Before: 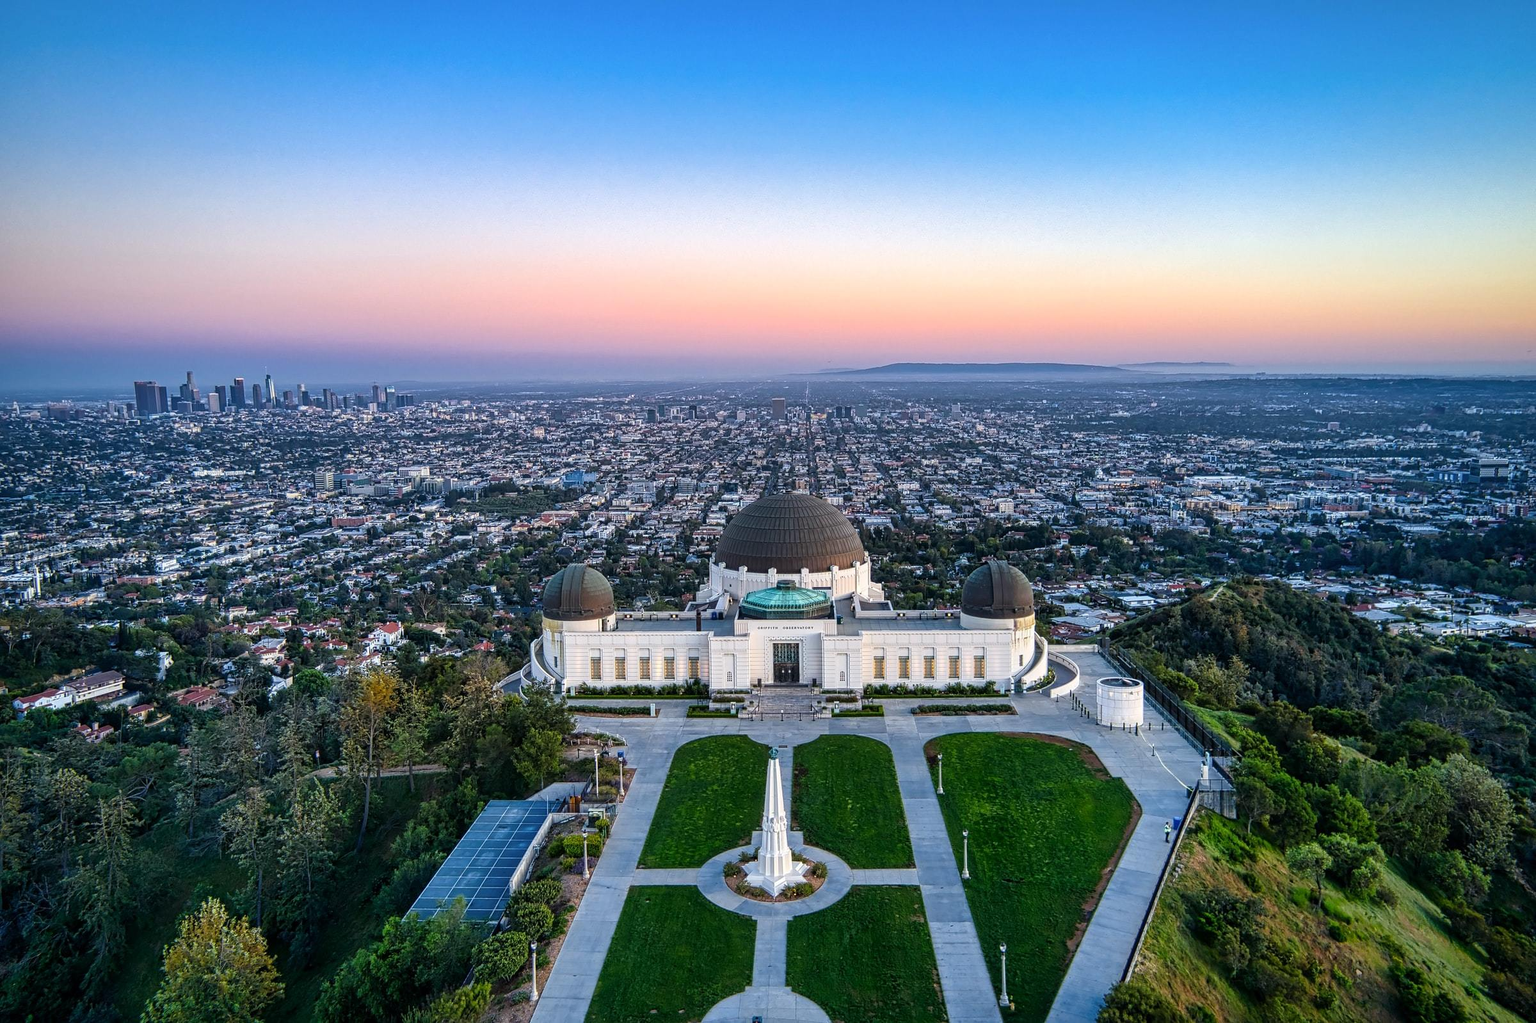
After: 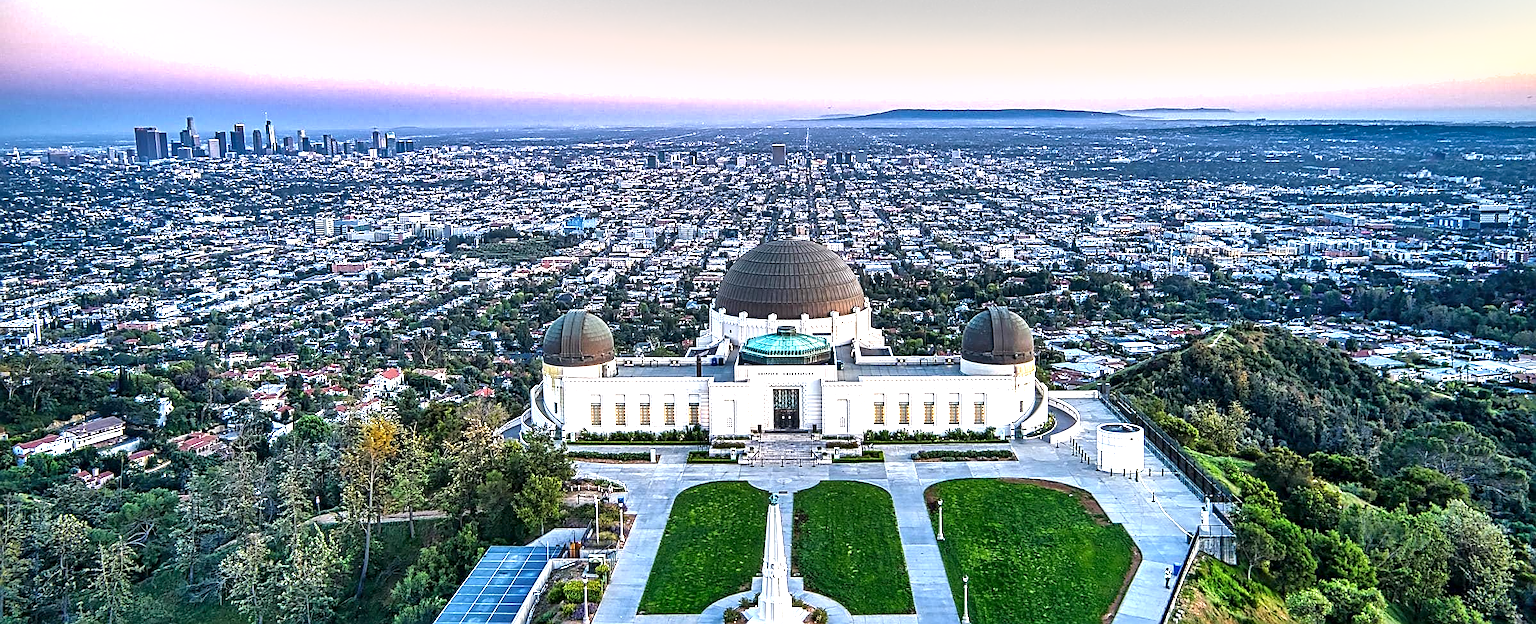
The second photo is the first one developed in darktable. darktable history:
sharpen: on, module defaults
exposure: black level correction 0, exposure 1.2 EV, compensate exposure bias true, compensate highlight preservation false
shadows and highlights: soften with gaussian
crop and rotate: top 24.873%, bottom 13.994%
tone equalizer: edges refinement/feathering 500, mask exposure compensation -1.57 EV, preserve details no
contrast equalizer: y [[0.502, 0.505, 0.512, 0.529, 0.564, 0.588], [0.5 ×6], [0.502, 0.505, 0.512, 0.529, 0.564, 0.588], [0, 0.001, 0.001, 0.004, 0.008, 0.011], [0, 0.001, 0.001, 0.004, 0.008, 0.011]], mix 0.741
local contrast: mode bilateral grid, contrast 19, coarseness 51, detail 119%, midtone range 0.2
